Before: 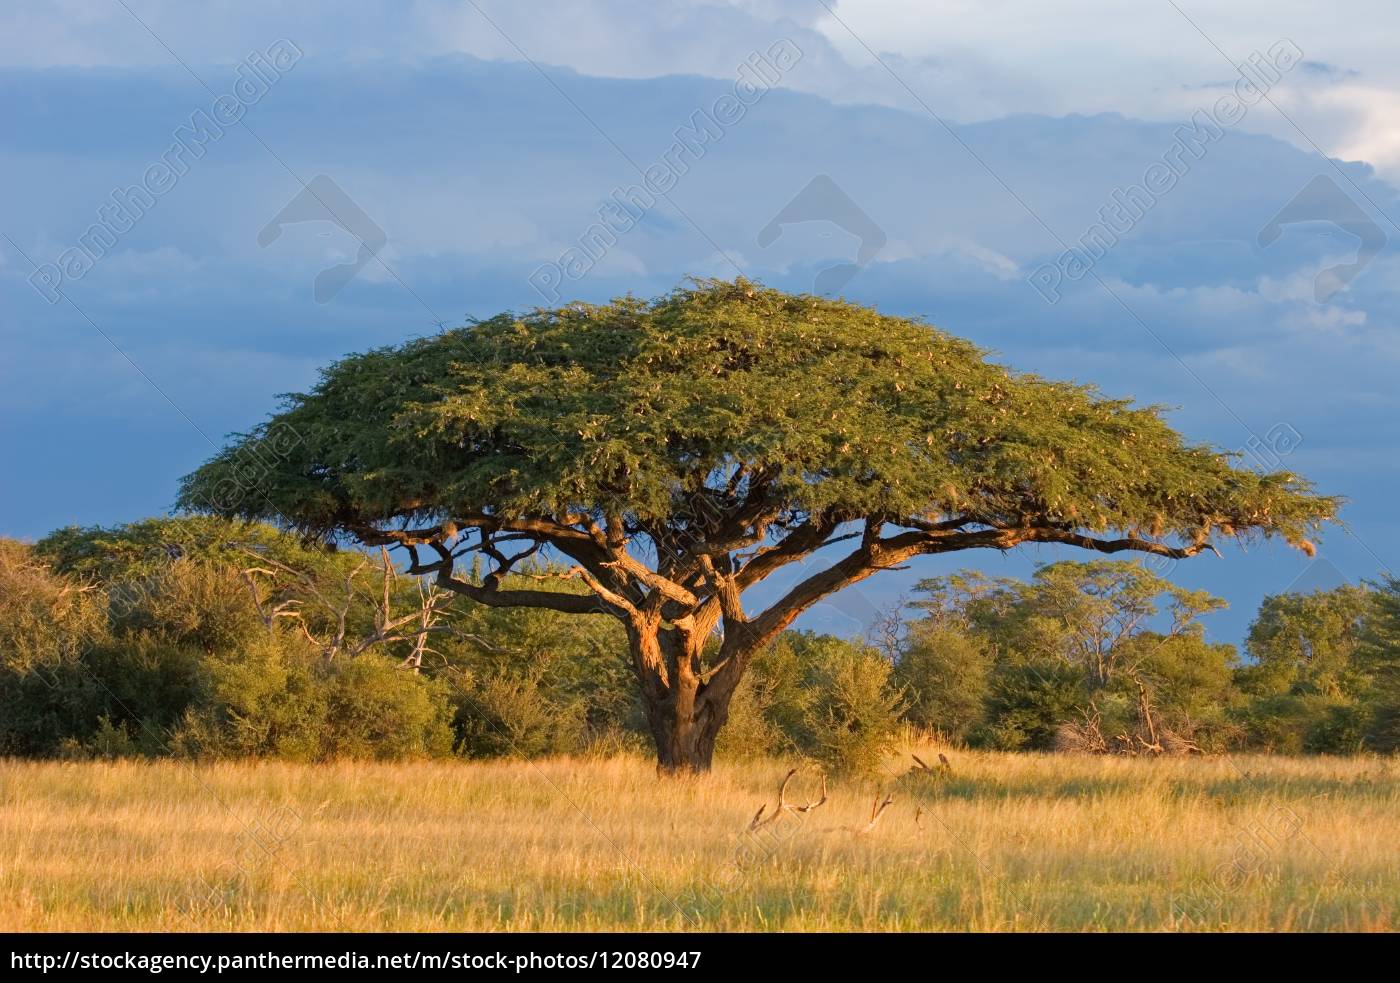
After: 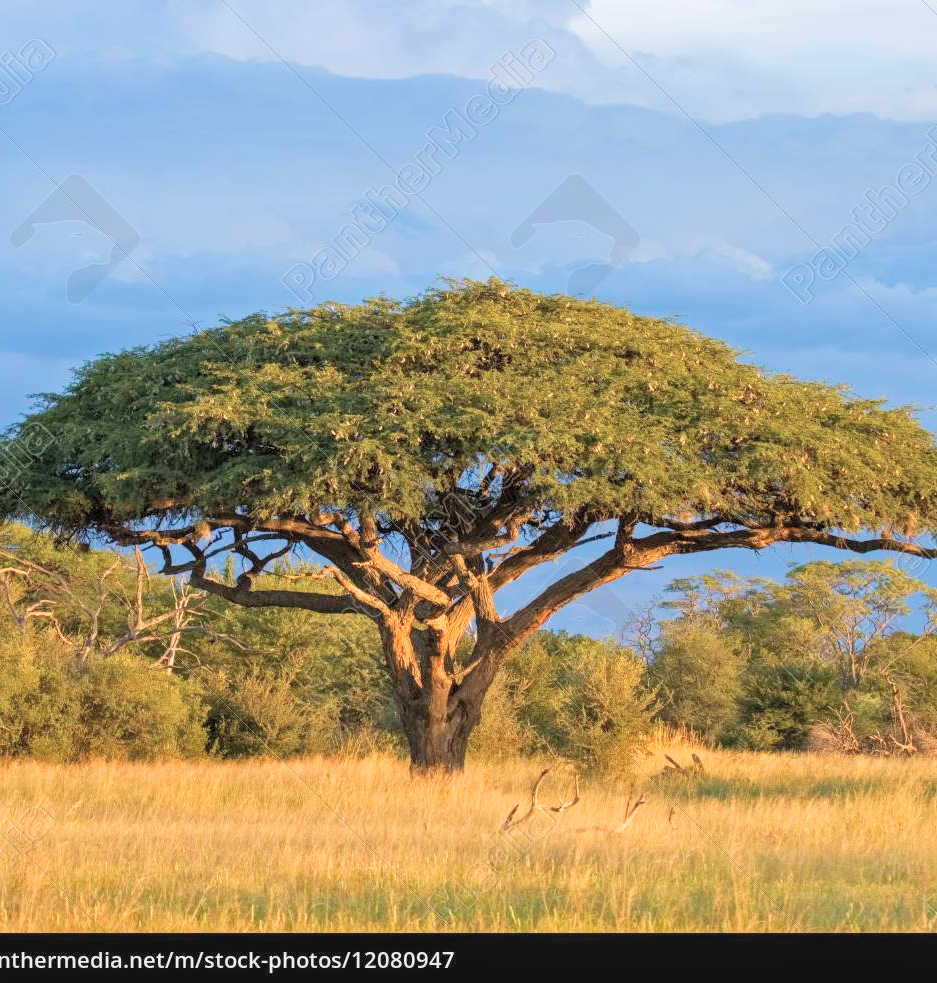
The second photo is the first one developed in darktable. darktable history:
crop and rotate: left 17.67%, right 15.348%
contrast brightness saturation: brightness 0.277
velvia: on, module defaults
local contrast: detail 130%
